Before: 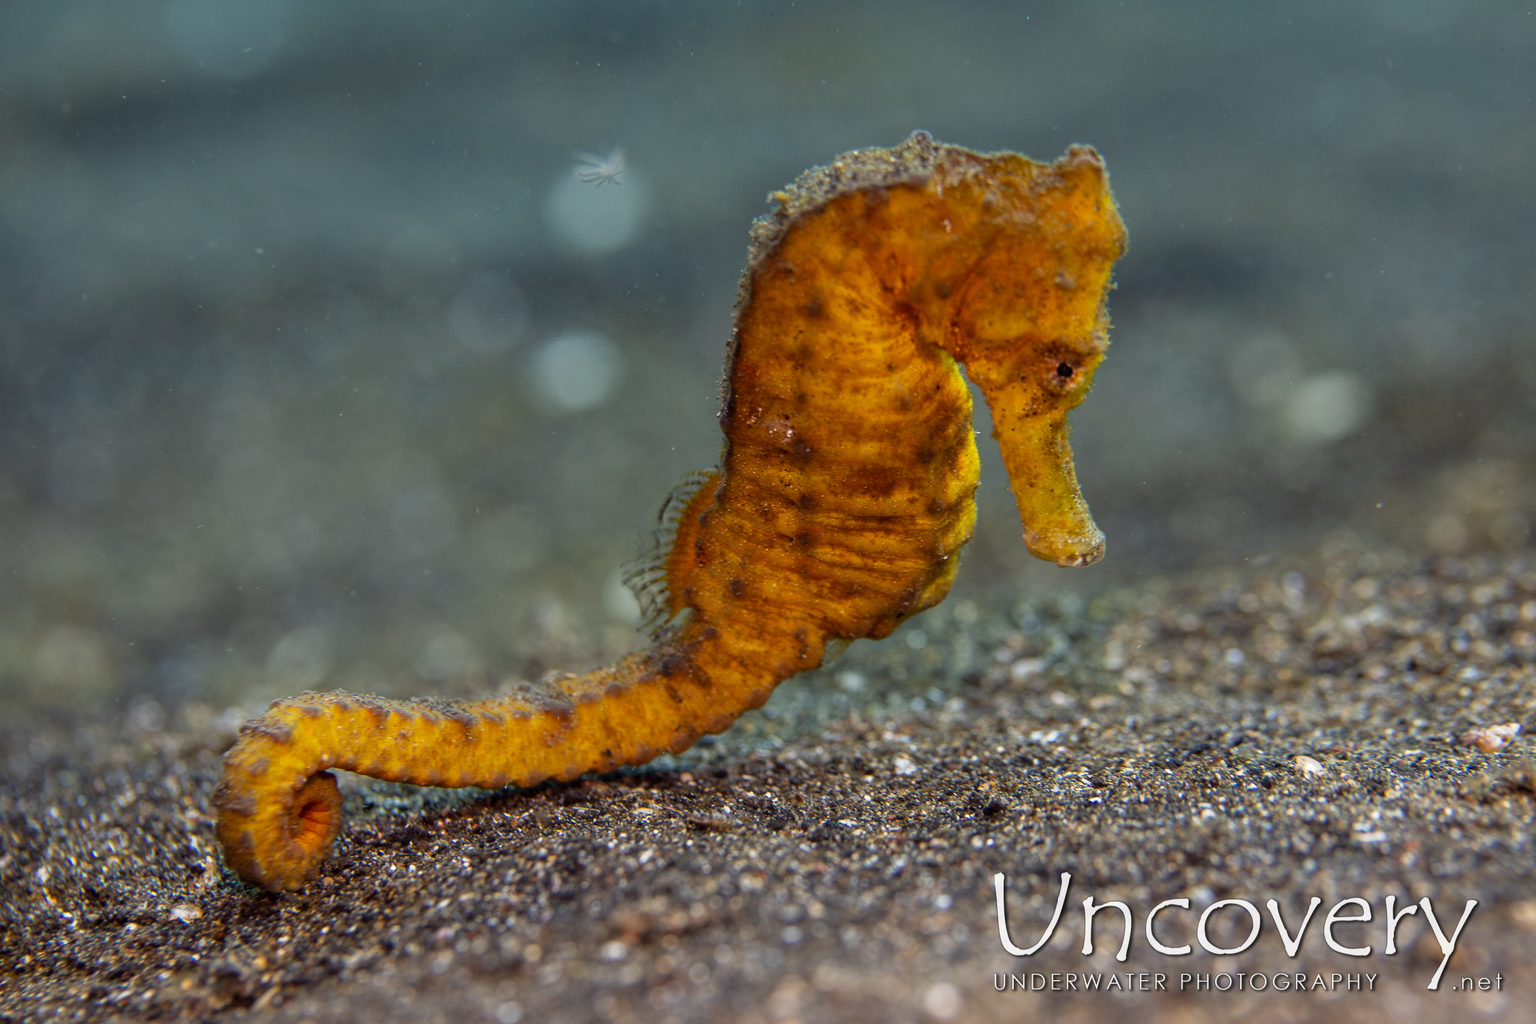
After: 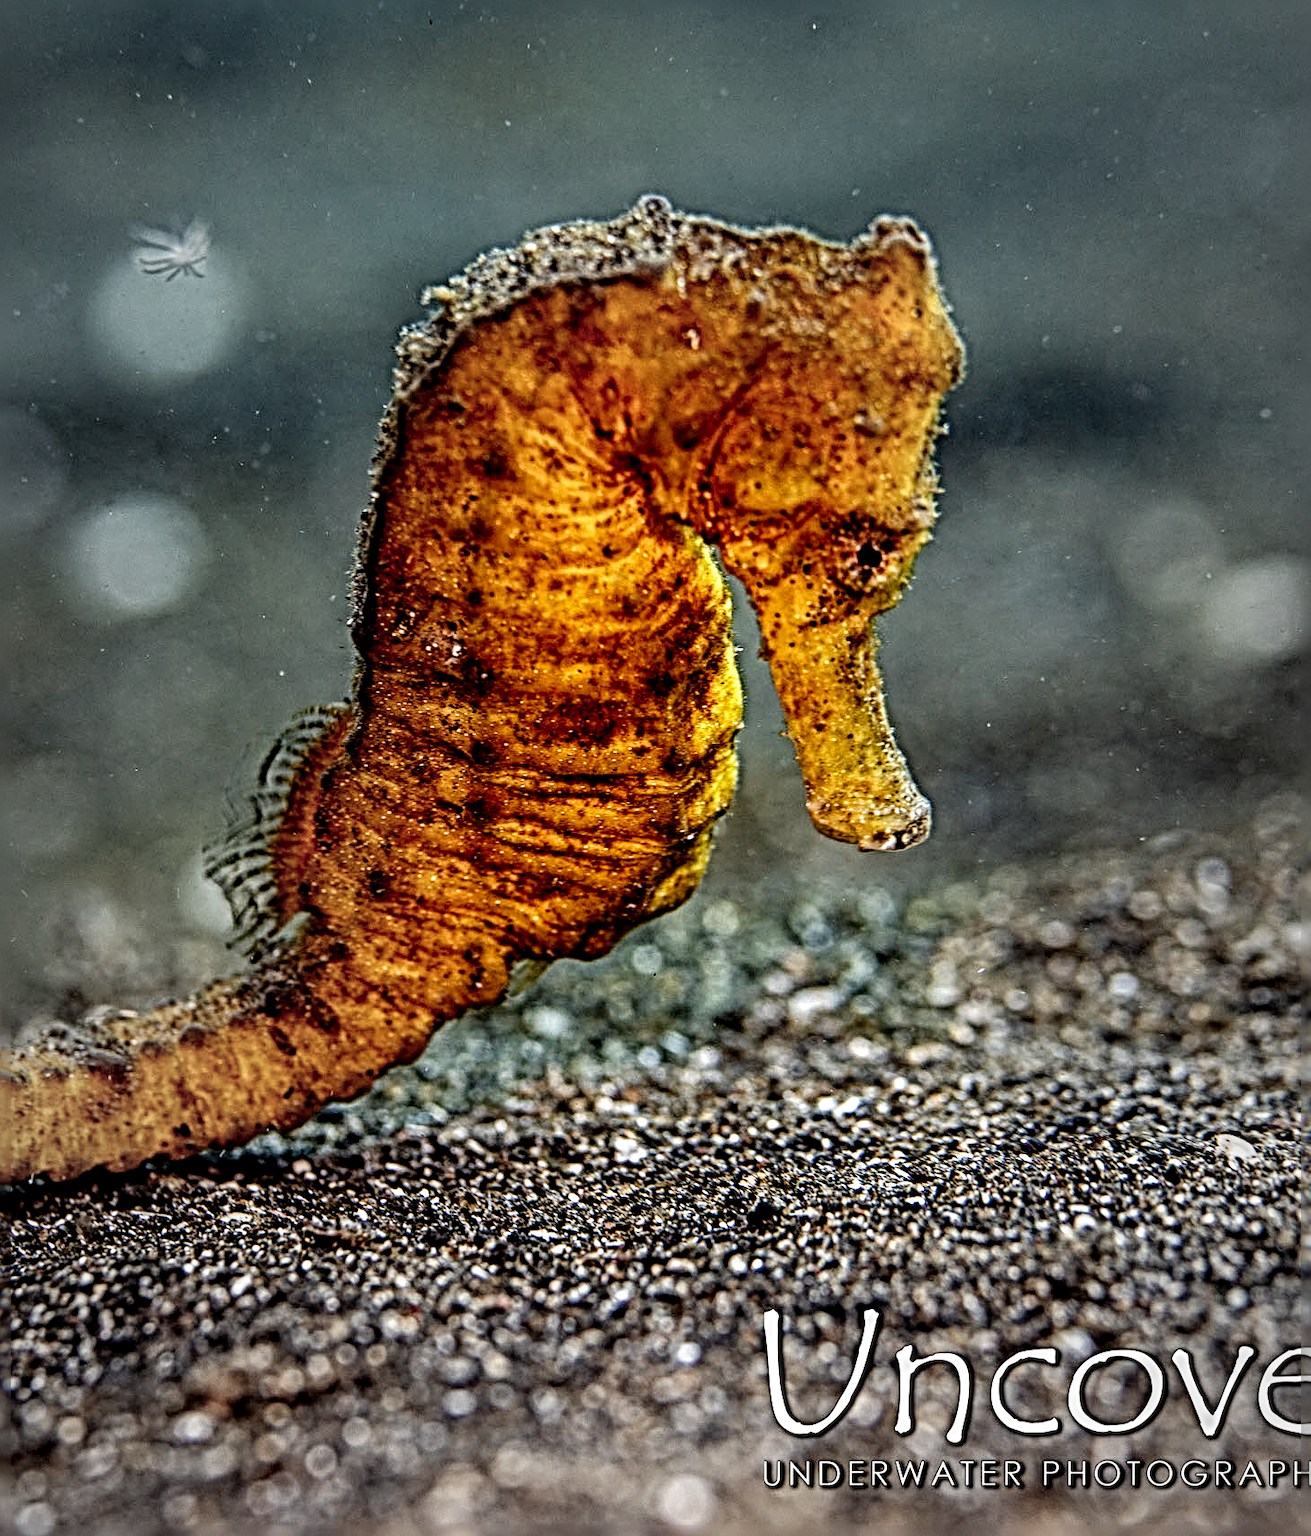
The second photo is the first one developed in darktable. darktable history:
sharpen: radius 6.264, amount 1.79, threshold 0.149
crop: left 31.603%, top 0.012%, right 11.47%
vignetting: fall-off start 18.03%, fall-off radius 136.73%, width/height ratio 0.623, shape 0.579, unbound false
tone curve: curves: ch0 [(0, 0) (0.003, 0) (0.011, 0.001) (0.025, 0.003) (0.044, 0.005) (0.069, 0.012) (0.1, 0.023) (0.136, 0.039) (0.177, 0.088) (0.224, 0.15) (0.277, 0.239) (0.335, 0.334) (0.399, 0.43) (0.468, 0.526) (0.543, 0.621) (0.623, 0.711) (0.709, 0.791) (0.801, 0.87) (0.898, 0.949) (1, 1)], preserve colors none
local contrast: detail 150%
